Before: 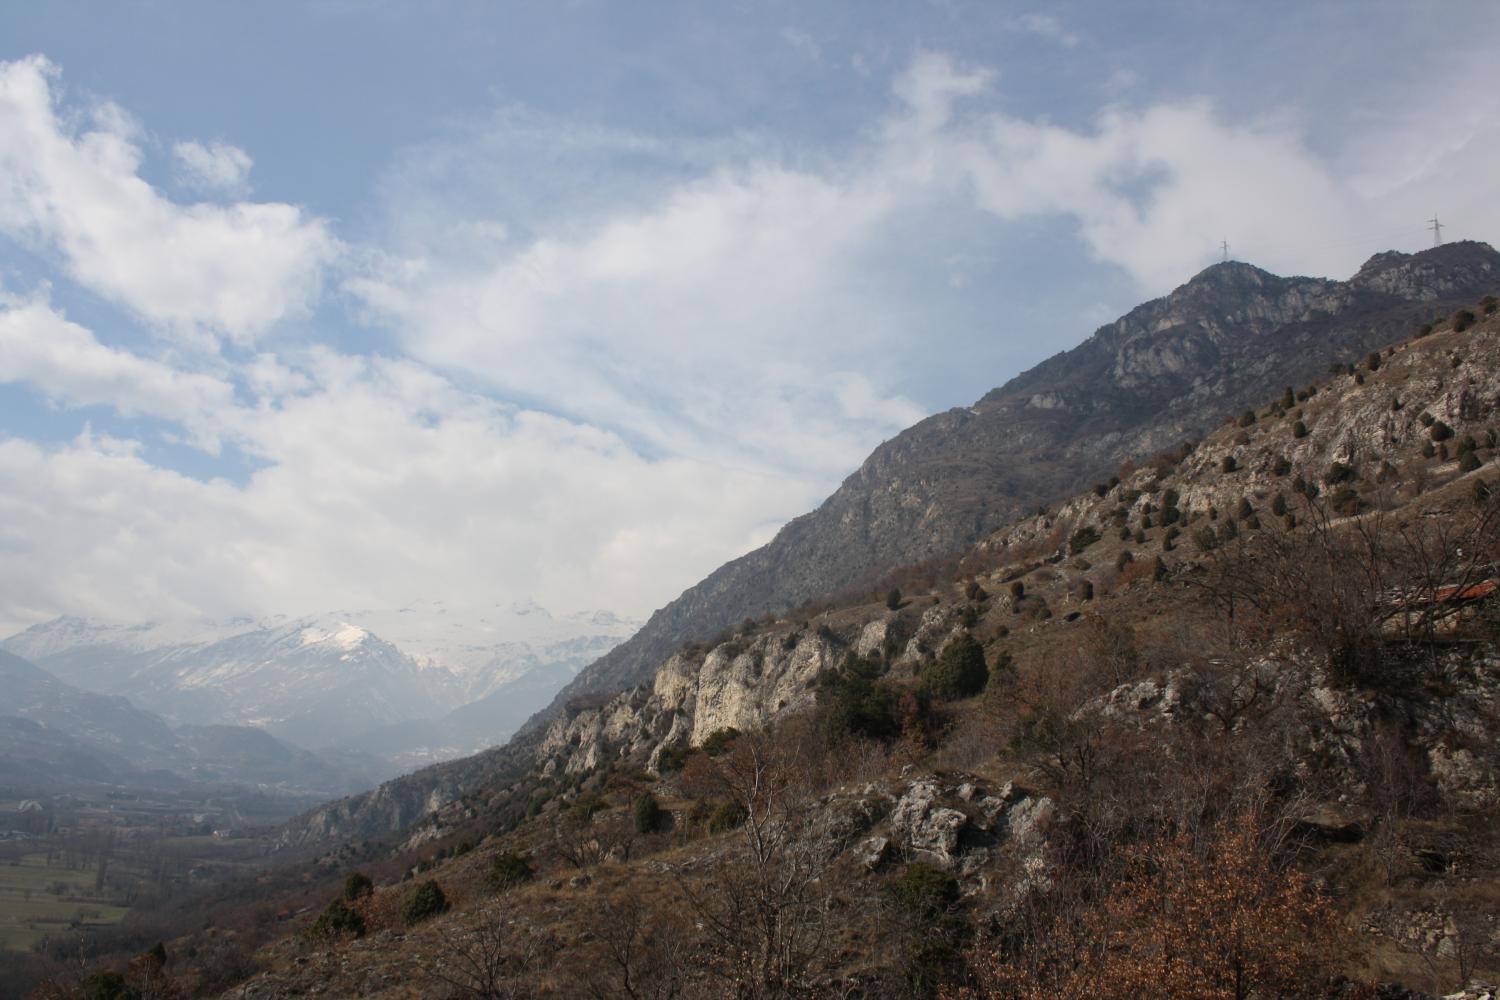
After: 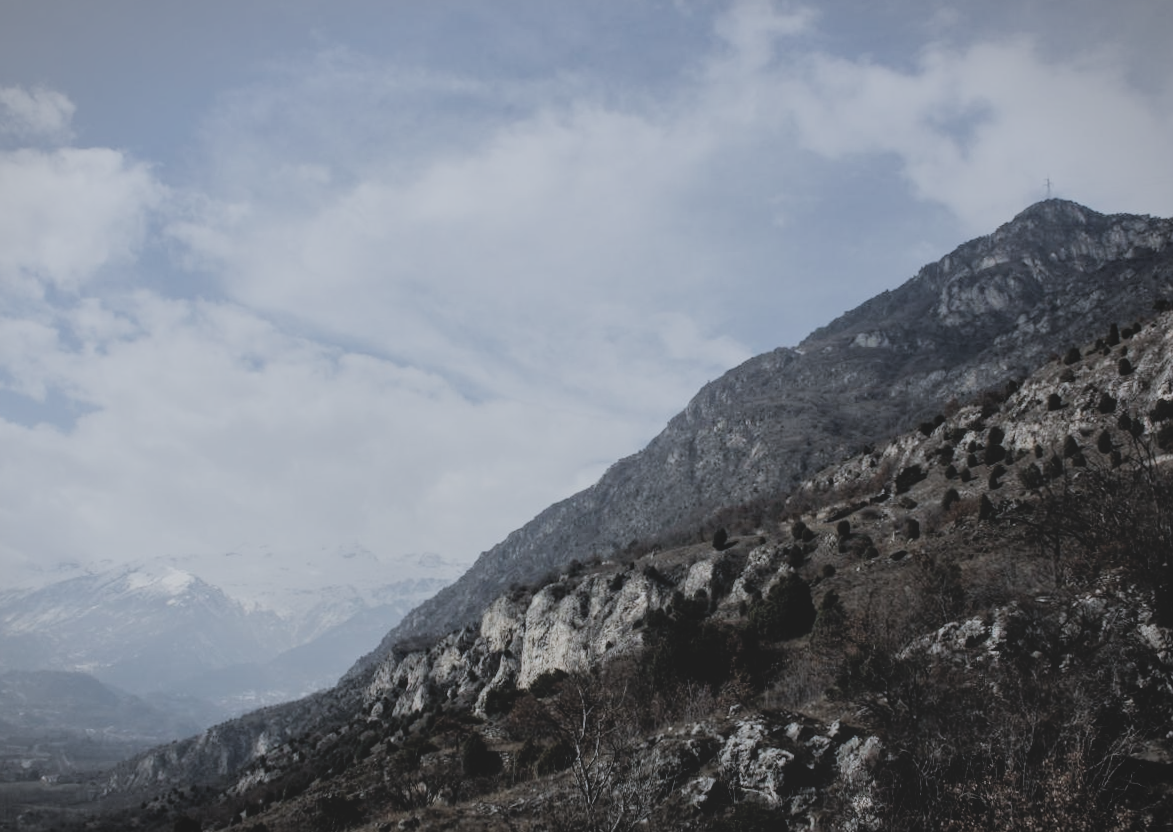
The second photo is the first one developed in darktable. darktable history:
contrast brightness saturation: contrast -0.26, saturation -0.43
local contrast: detail 130%
vignetting: fall-off start 100%, brightness -0.282, width/height ratio 1.31
filmic rgb: black relative exposure -5 EV, hardness 2.88, contrast 1.4, highlights saturation mix -30%
crop: left 11.225%, top 5.381%, right 9.565%, bottom 10.314%
color calibration: x 0.38, y 0.39, temperature 4086.04 K
rotate and perspective: rotation -0.45°, automatic cropping original format, crop left 0.008, crop right 0.992, crop top 0.012, crop bottom 0.988
